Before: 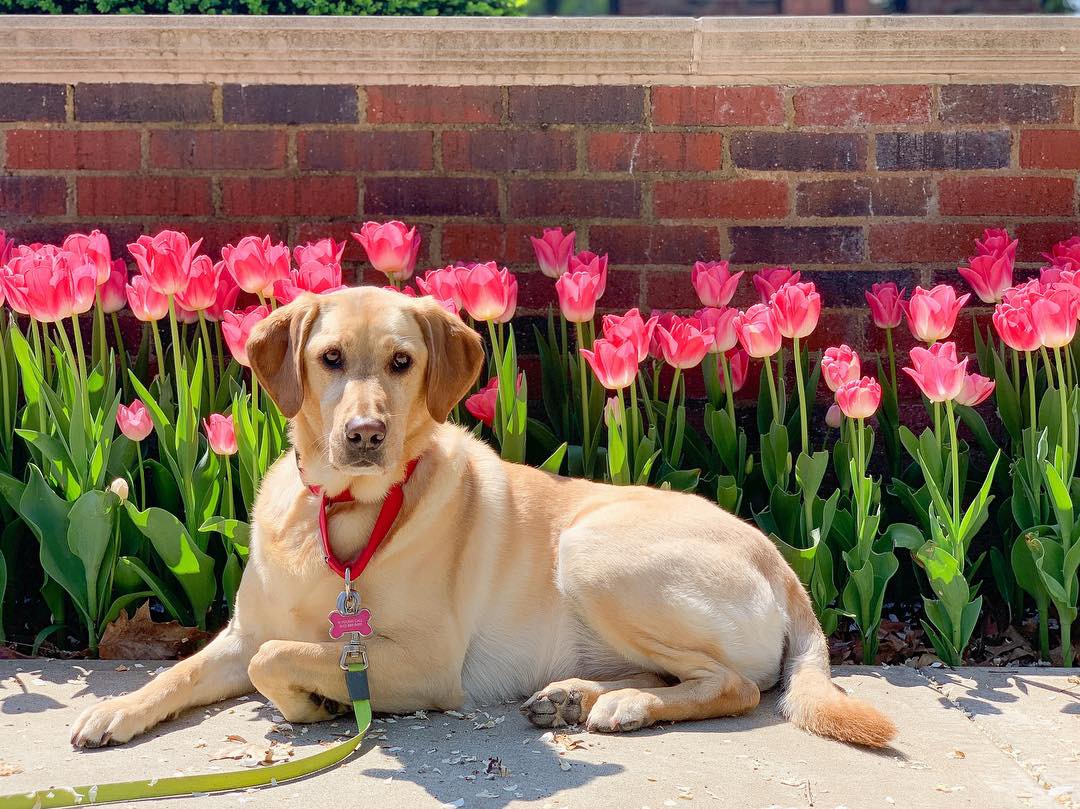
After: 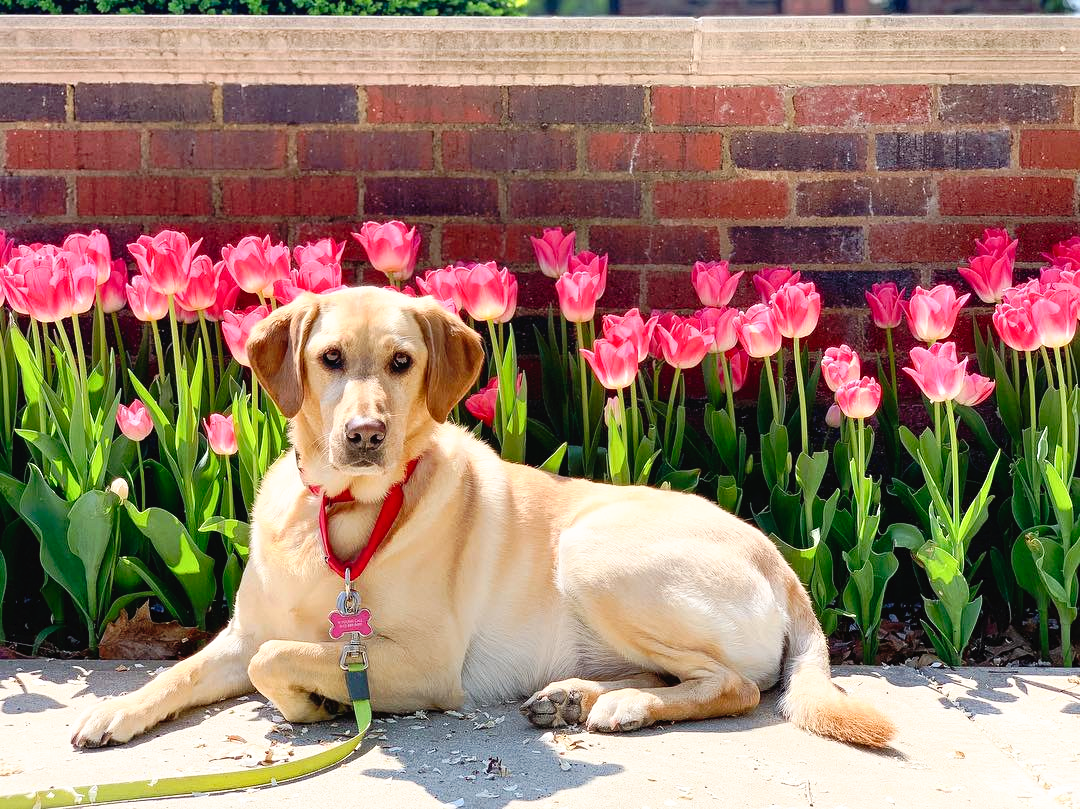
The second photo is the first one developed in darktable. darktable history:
shadows and highlights: shadows 0, highlights 40
tone curve: curves: ch0 [(0, 0) (0.003, 0.025) (0.011, 0.025) (0.025, 0.029) (0.044, 0.035) (0.069, 0.053) (0.1, 0.083) (0.136, 0.118) (0.177, 0.163) (0.224, 0.22) (0.277, 0.295) (0.335, 0.371) (0.399, 0.444) (0.468, 0.524) (0.543, 0.618) (0.623, 0.702) (0.709, 0.79) (0.801, 0.89) (0.898, 0.973) (1, 1)], preserve colors none
